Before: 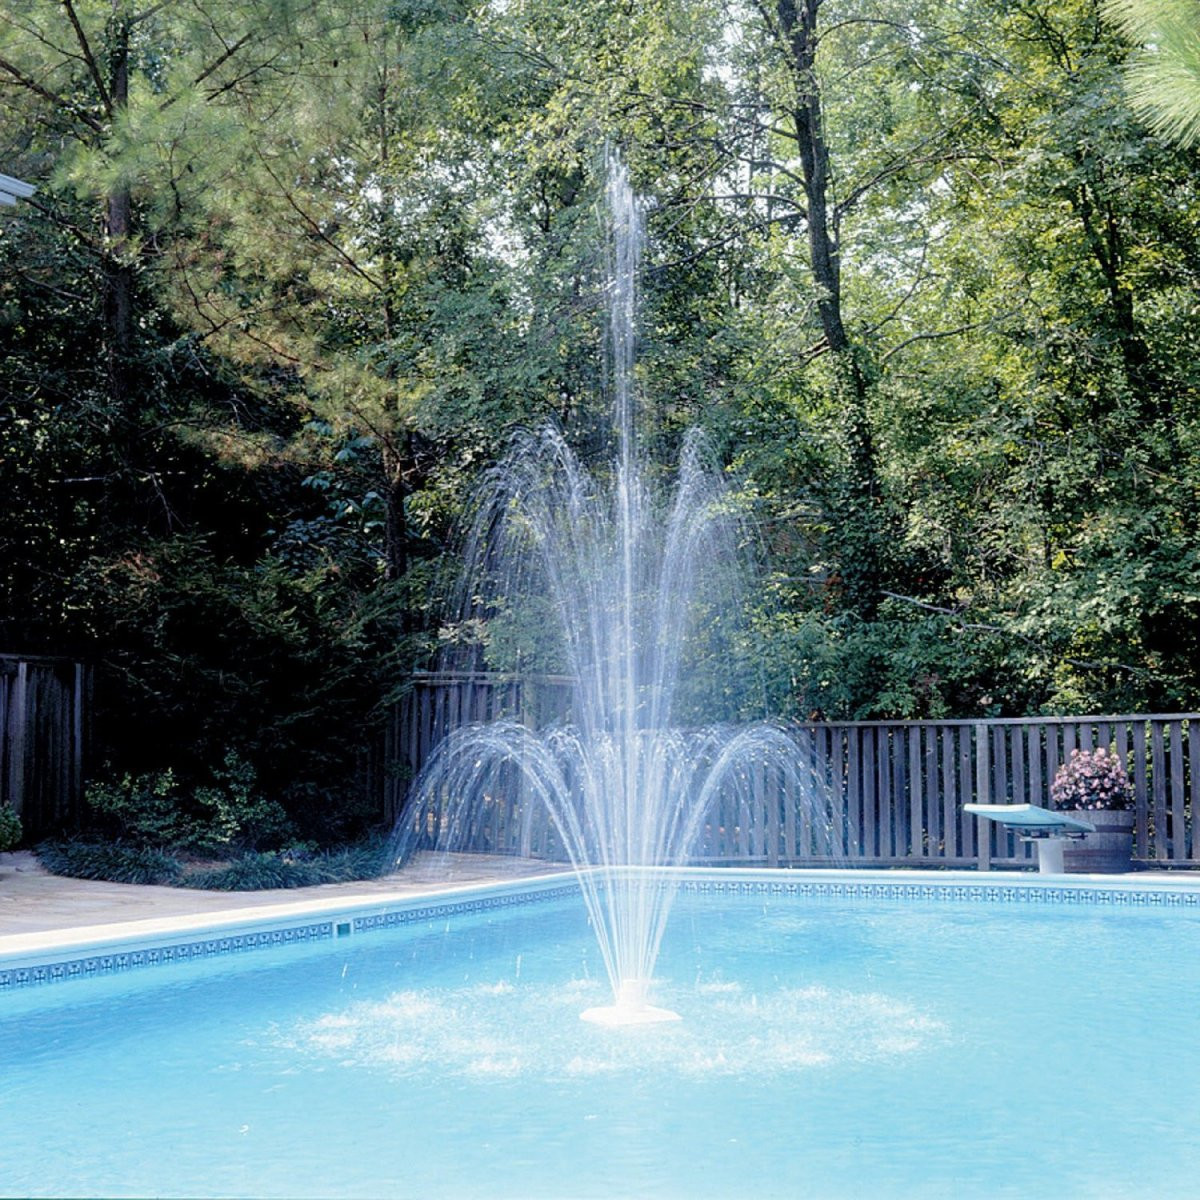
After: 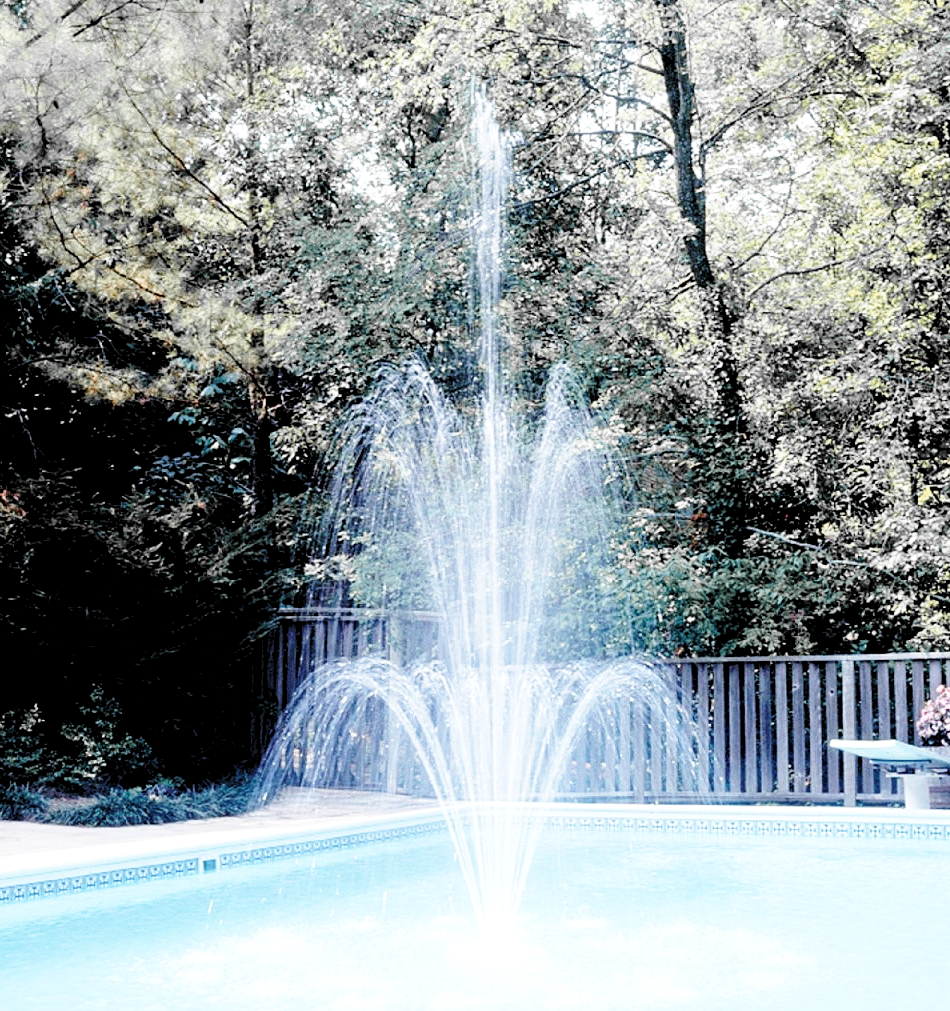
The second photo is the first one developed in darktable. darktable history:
exposure: exposure 0.078 EV, compensate highlight preservation false
rgb levels: levels [[0.01, 0.419, 0.839], [0, 0.5, 1], [0, 0.5, 1]]
base curve: curves: ch0 [(0, 0) (0.028, 0.03) (0.121, 0.232) (0.46, 0.748) (0.859, 0.968) (1, 1)], preserve colors none
color zones: curves: ch1 [(0, 0.679) (0.143, 0.647) (0.286, 0.261) (0.378, -0.011) (0.571, 0.396) (0.714, 0.399) (0.857, 0.406) (1, 0.679)]
crop: left 11.225%, top 5.381%, right 9.565%, bottom 10.314%
